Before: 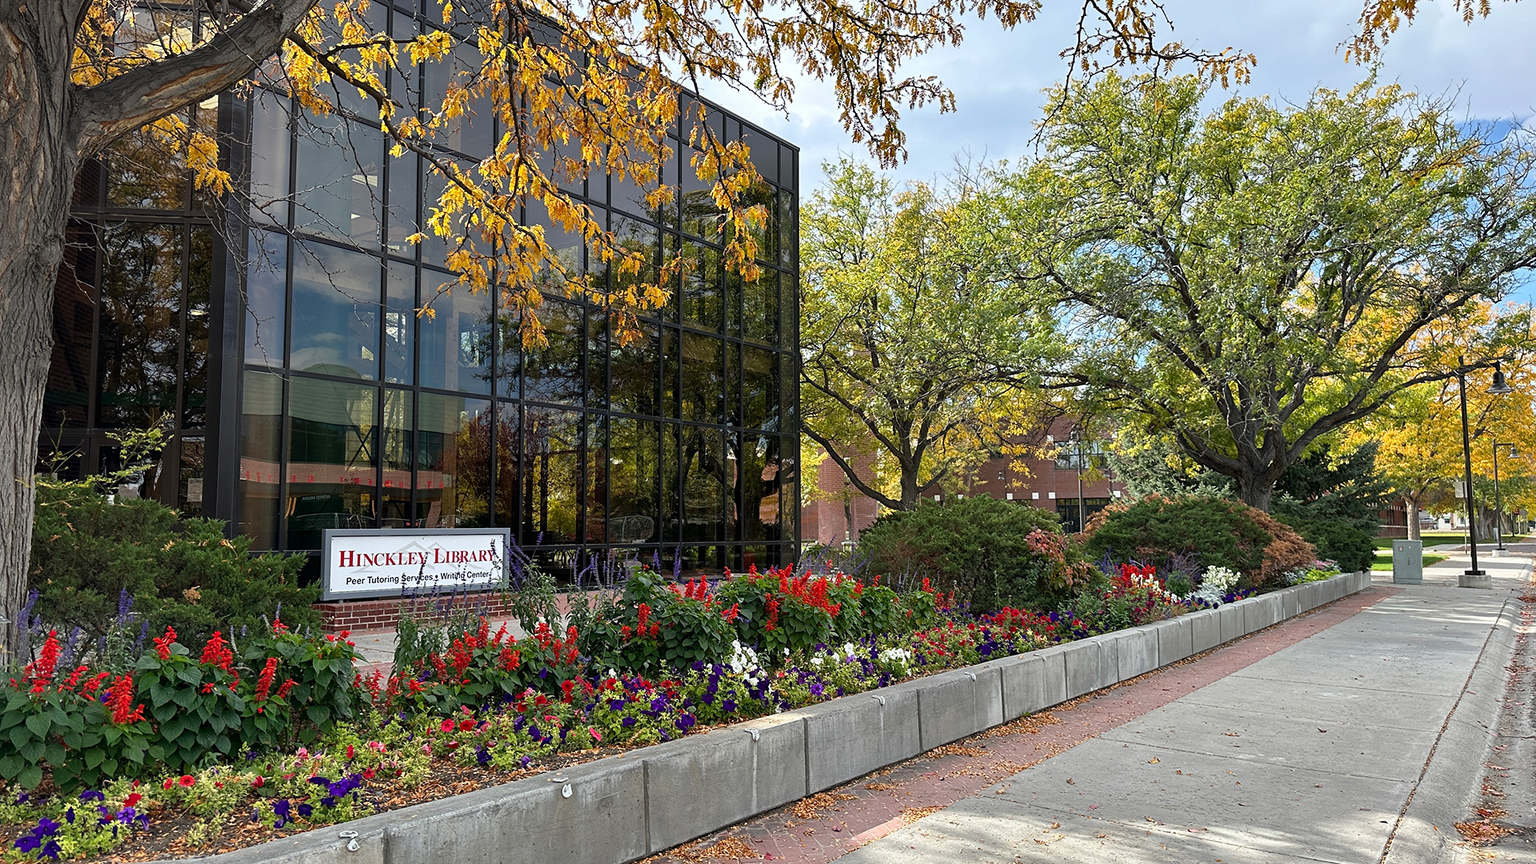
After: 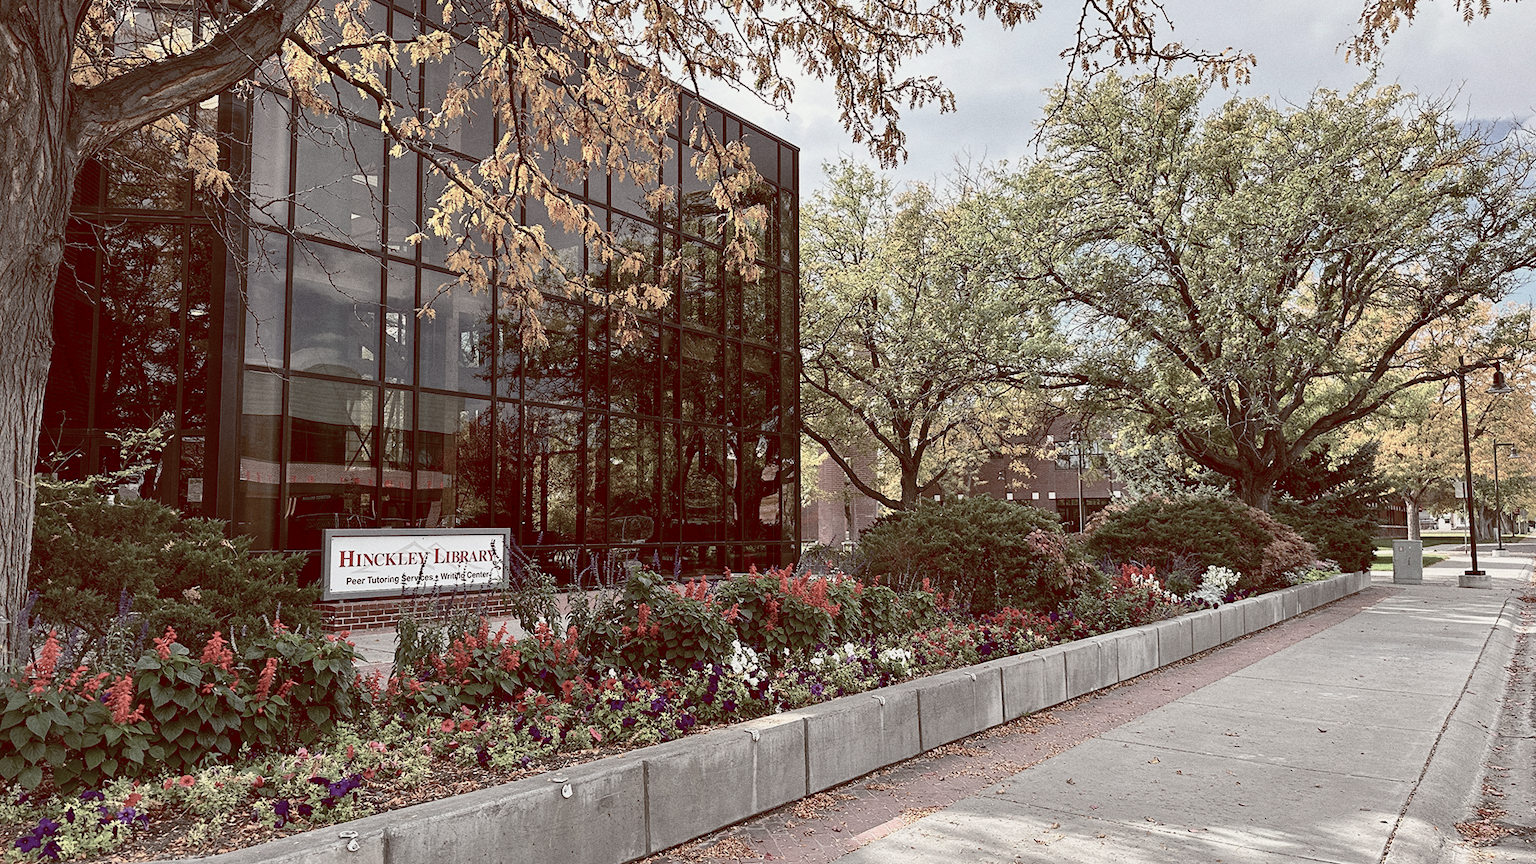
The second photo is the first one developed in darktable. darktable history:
tone curve: curves: ch0 [(0, 0.01) (0.037, 0.032) (0.131, 0.108) (0.275, 0.258) (0.483, 0.512) (0.61, 0.661) (0.696, 0.742) (0.792, 0.834) (0.911, 0.936) (0.997, 0.995)]; ch1 [(0, 0) (0.308, 0.29) (0.425, 0.411) (0.503, 0.502) (0.551, 0.563) (0.683, 0.706) (0.746, 0.77) (1, 1)]; ch2 [(0, 0) (0.246, 0.233) (0.36, 0.352) (0.415, 0.415) (0.485, 0.487) (0.502, 0.502) (0.525, 0.523) (0.545, 0.552) (0.587, 0.6) (0.636, 0.652) (0.711, 0.729) (0.845, 0.855) (0.998, 0.977)], color space Lab, independent channels, preserve colors none
color balance rgb: shadows lift › luminance 1%, shadows lift › chroma 0.2%, shadows lift › hue 20°, power › luminance 1%, power › chroma 0.4%, power › hue 34°, highlights gain › luminance 0.8%, highlights gain › chroma 0.4%, highlights gain › hue 44°, global offset › chroma 0.4%, global offset › hue 34°, white fulcrum 0.08 EV, linear chroma grading › shadows -7%, linear chroma grading › highlights -7%, linear chroma grading › global chroma -10%, linear chroma grading › mid-tones -8%, perceptual saturation grading › global saturation -28%, perceptual saturation grading › highlights -20%, perceptual saturation grading › mid-tones -24%, perceptual saturation grading › shadows -24%, perceptual brilliance grading › global brilliance -1%, perceptual brilliance grading › highlights -1%, perceptual brilliance grading › mid-tones -1%, perceptual brilliance grading › shadows -1%, global vibrance -17%, contrast -6%
grain: coarseness 0.09 ISO
